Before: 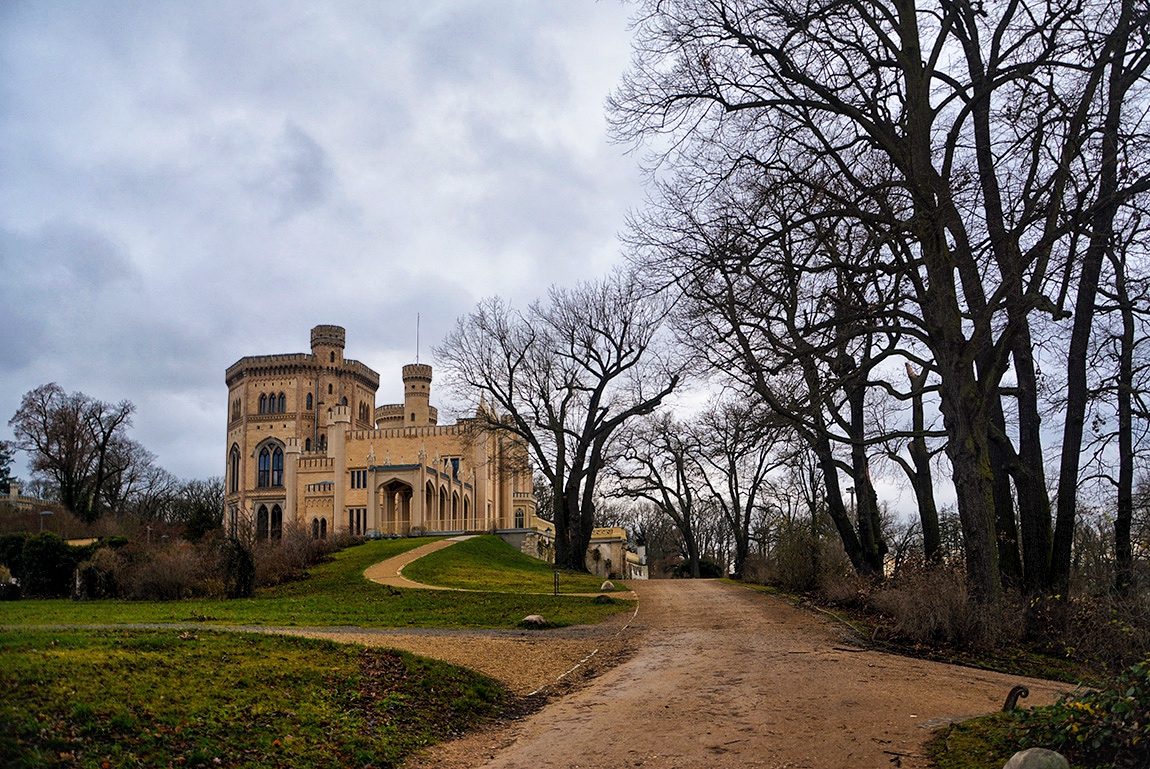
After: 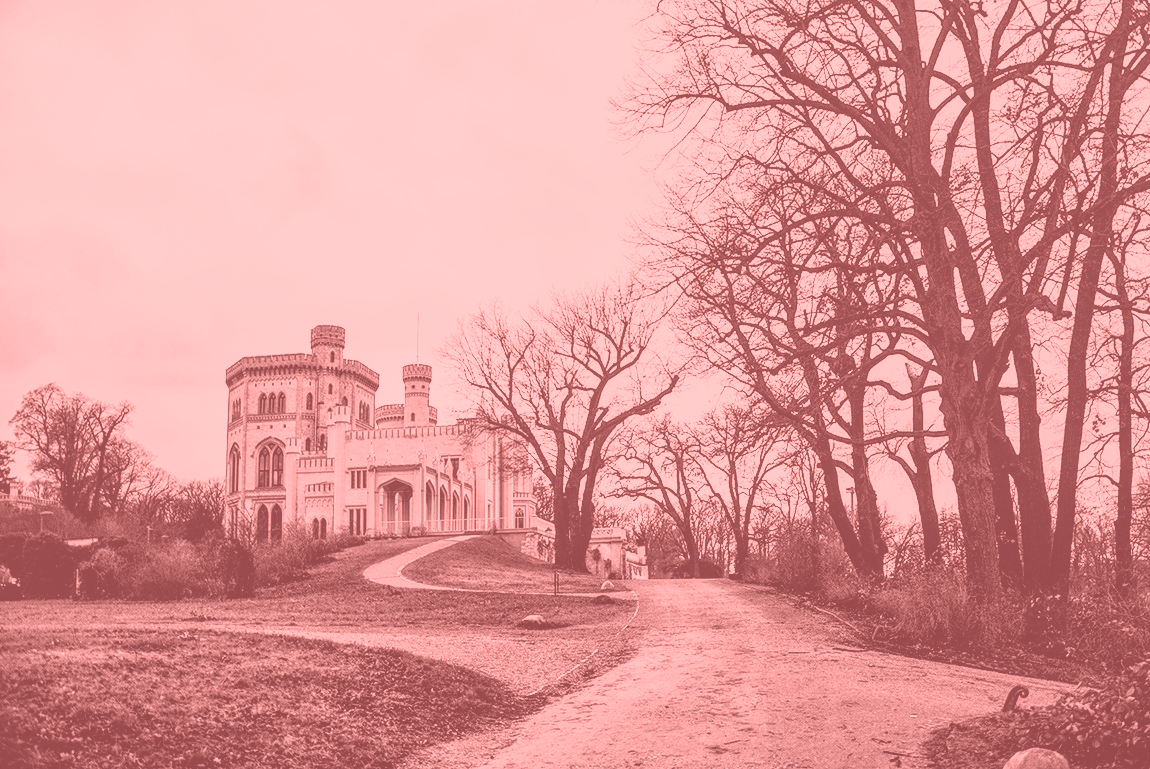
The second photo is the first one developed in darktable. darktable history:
colorize: saturation 51%, source mix 50.67%, lightness 50.67%
base curve: curves: ch0 [(0, 0) (0.007, 0.004) (0.027, 0.03) (0.046, 0.07) (0.207, 0.54) (0.442, 0.872) (0.673, 0.972) (1, 1)], preserve colors none
local contrast: on, module defaults
